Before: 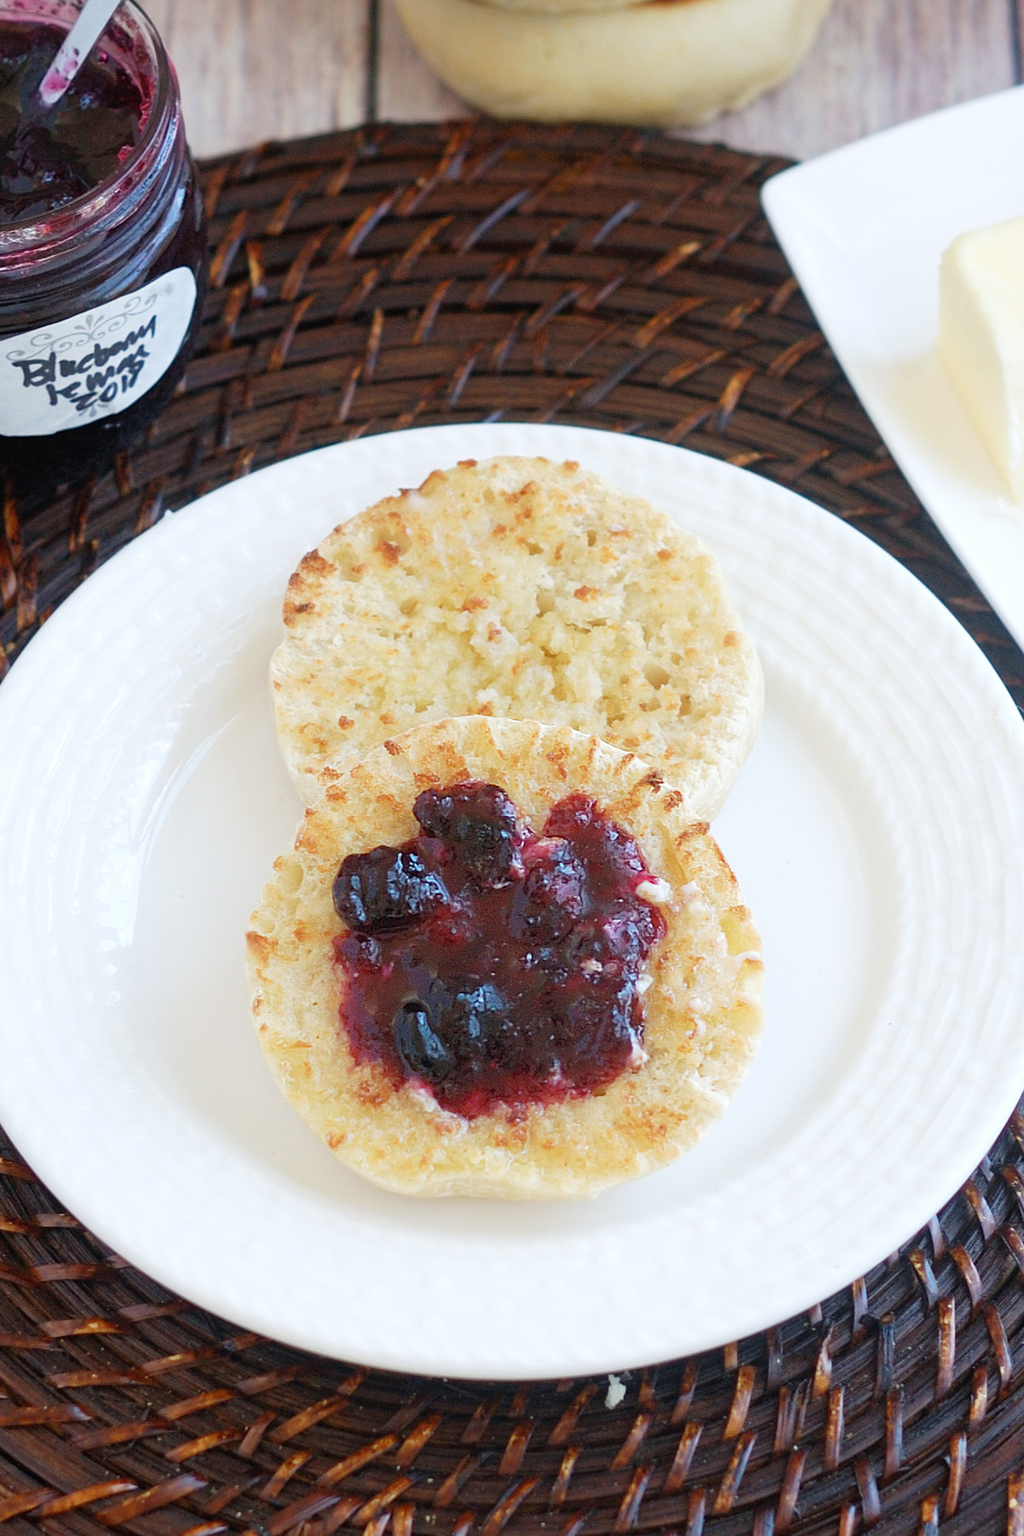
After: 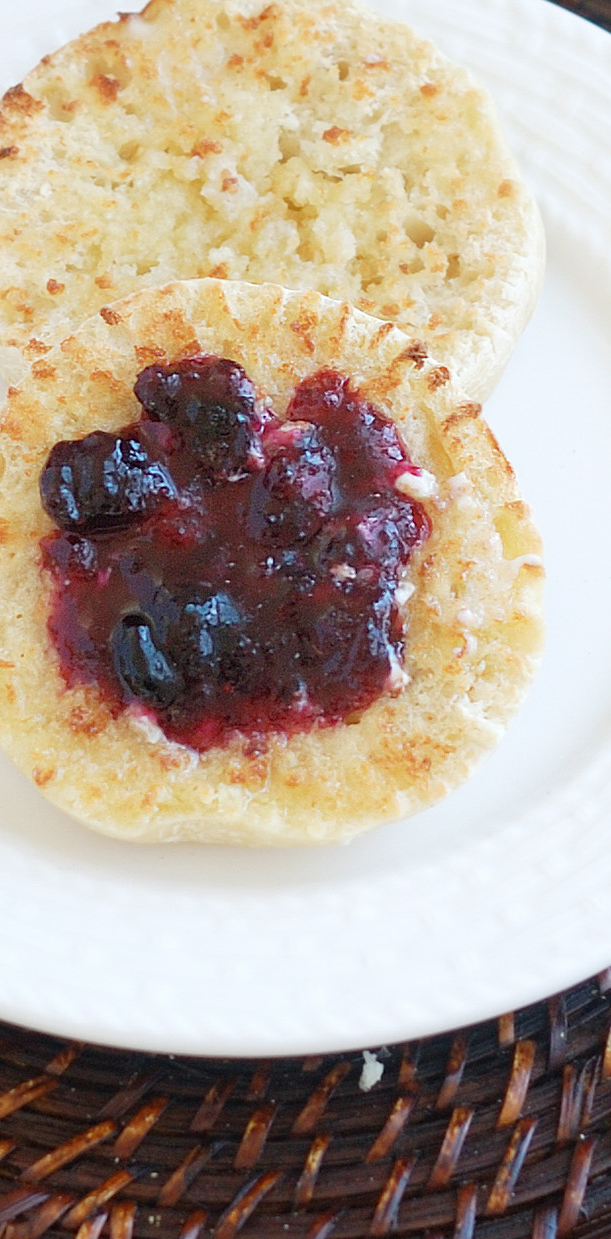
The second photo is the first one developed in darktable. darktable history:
crop and rotate: left 29.237%, top 31.152%, right 19.807%
tone equalizer: on, module defaults
